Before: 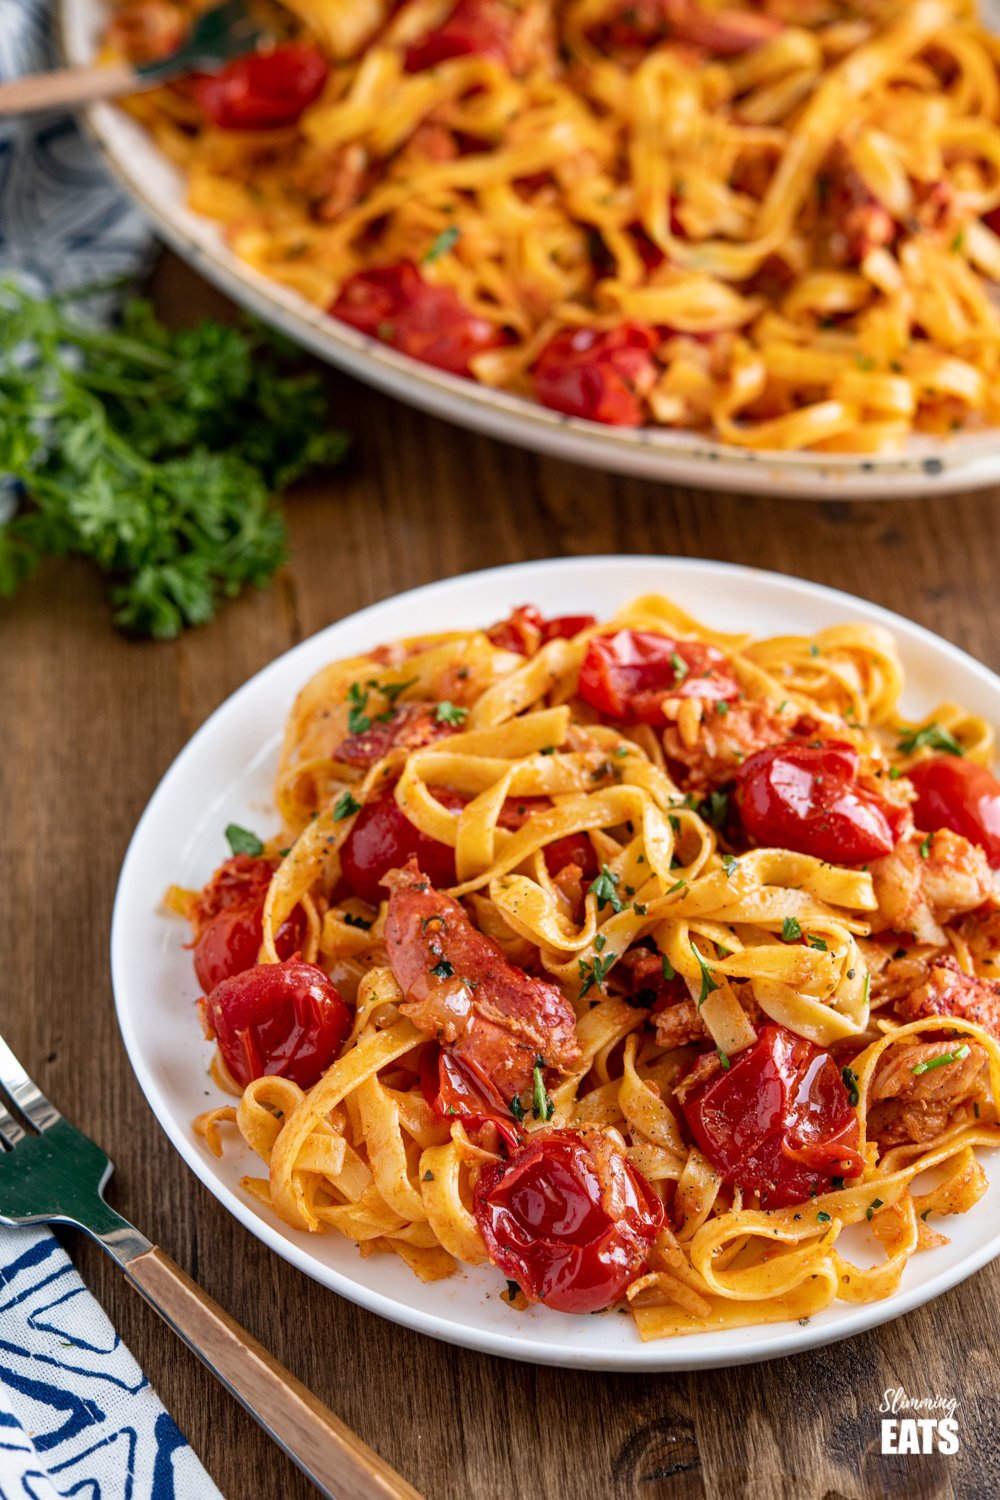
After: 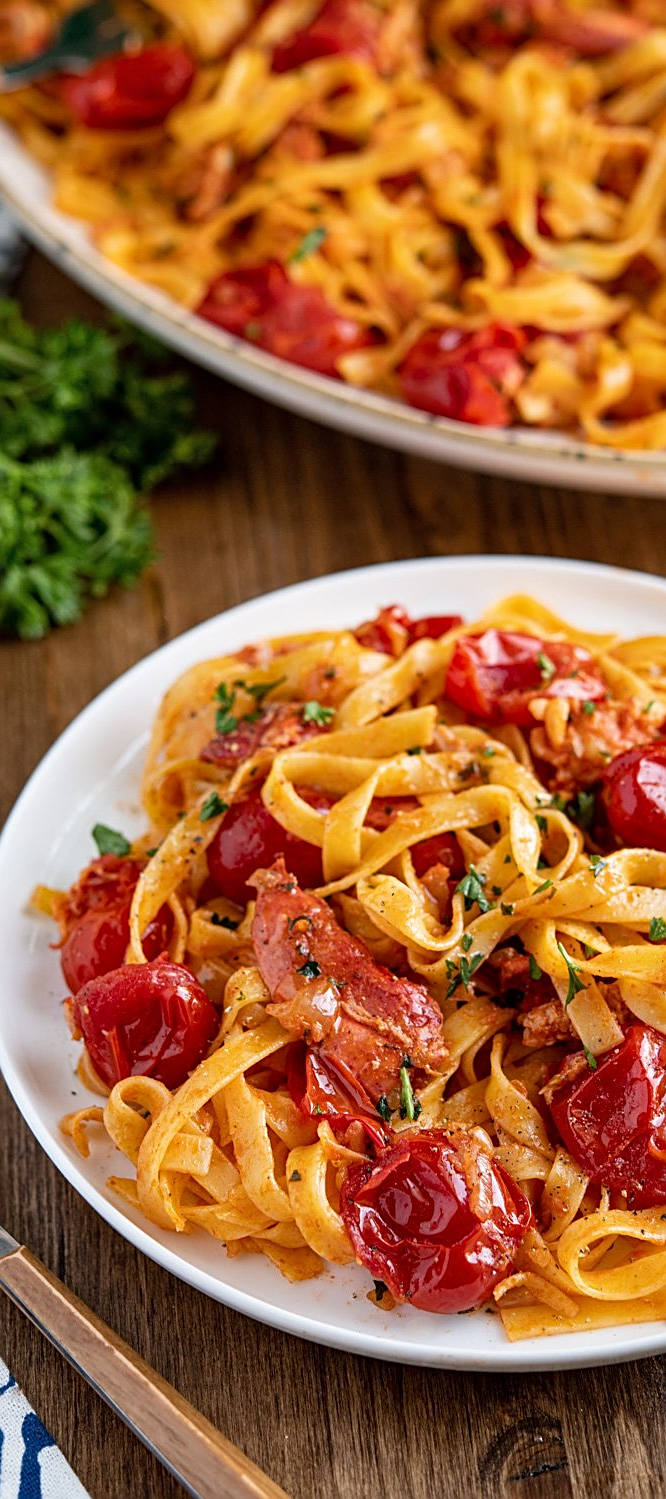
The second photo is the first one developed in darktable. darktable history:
shadows and highlights: highlights color adjustment 0%, low approximation 0.01, soften with gaussian
crop and rotate: left 13.342%, right 19.991%
white balance: red 1, blue 1
sharpen: on, module defaults
